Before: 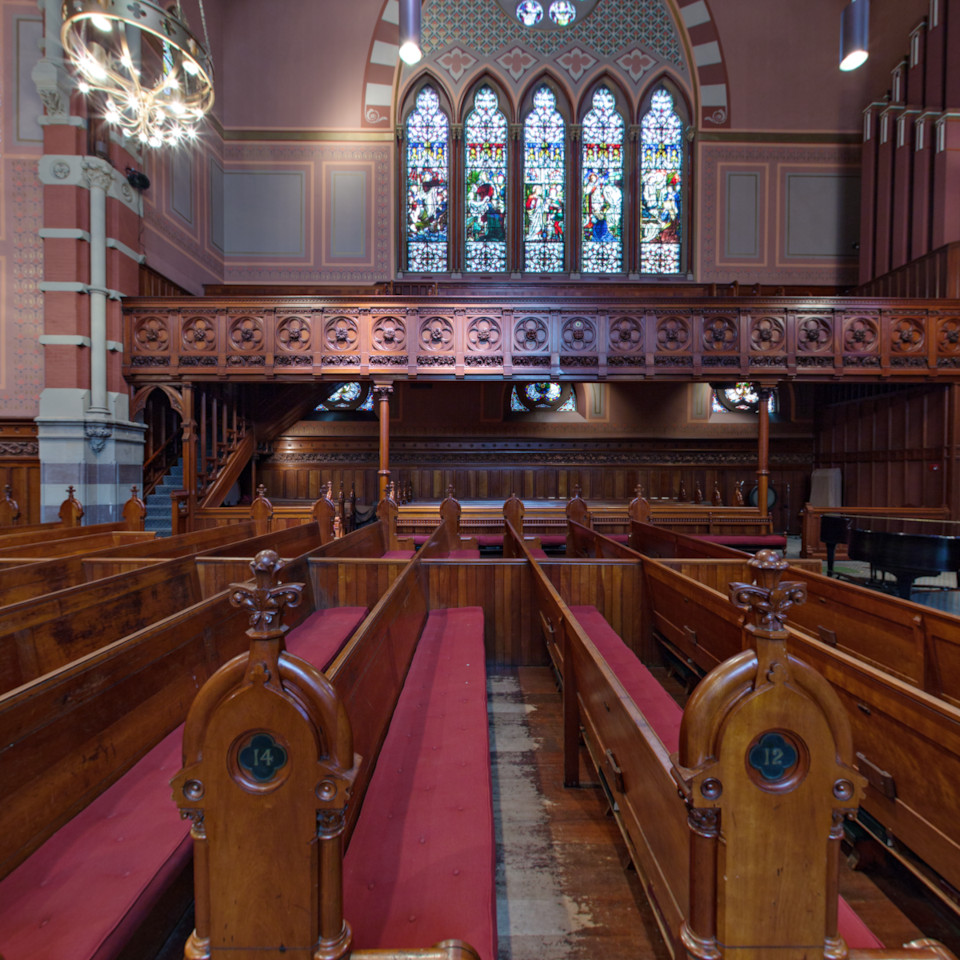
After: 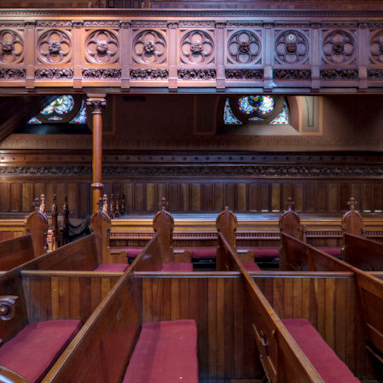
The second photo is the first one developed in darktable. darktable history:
crop: left 30%, top 30%, right 30%, bottom 30%
exposure: compensate highlight preservation false
local contrast: on, module defaults
